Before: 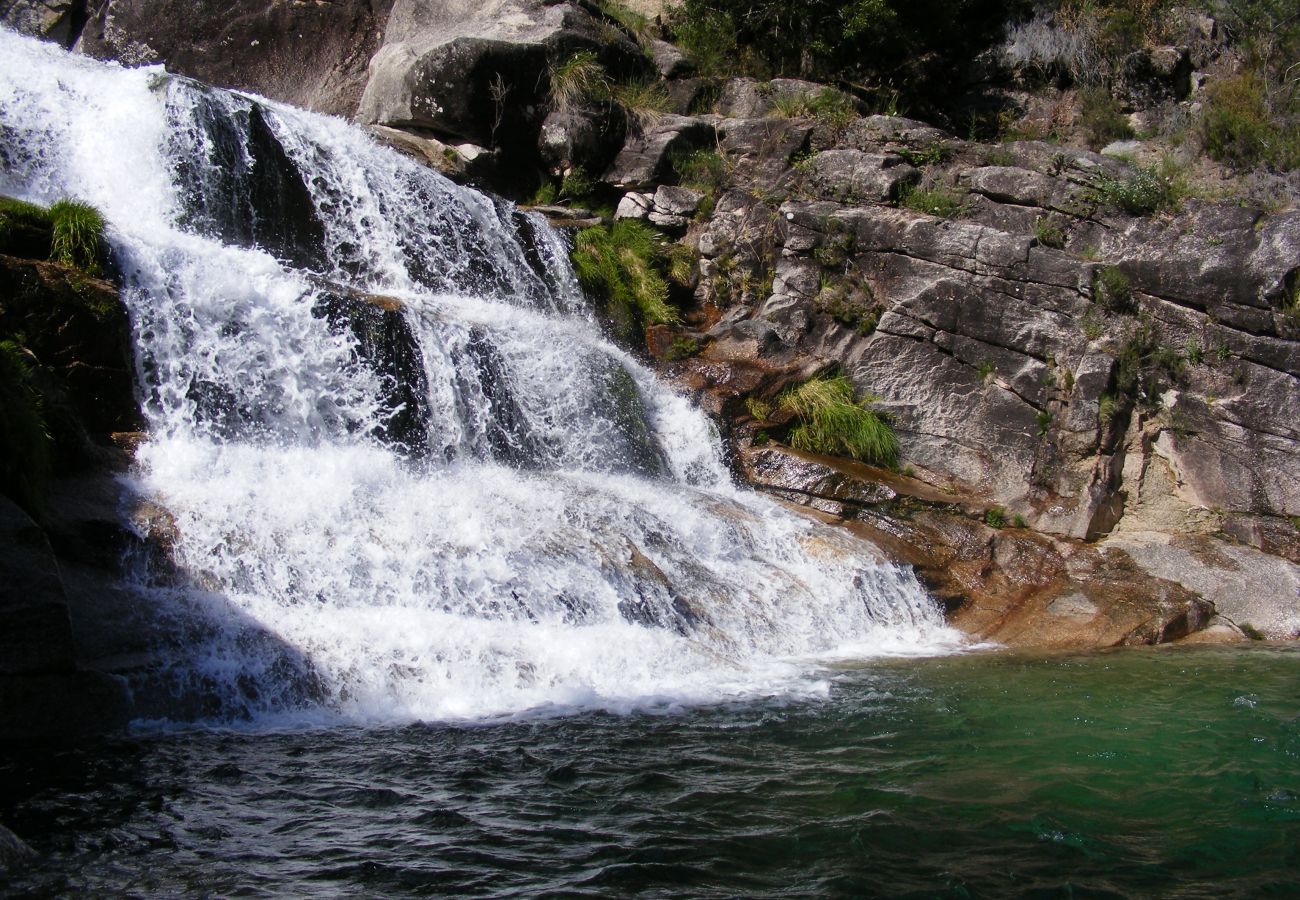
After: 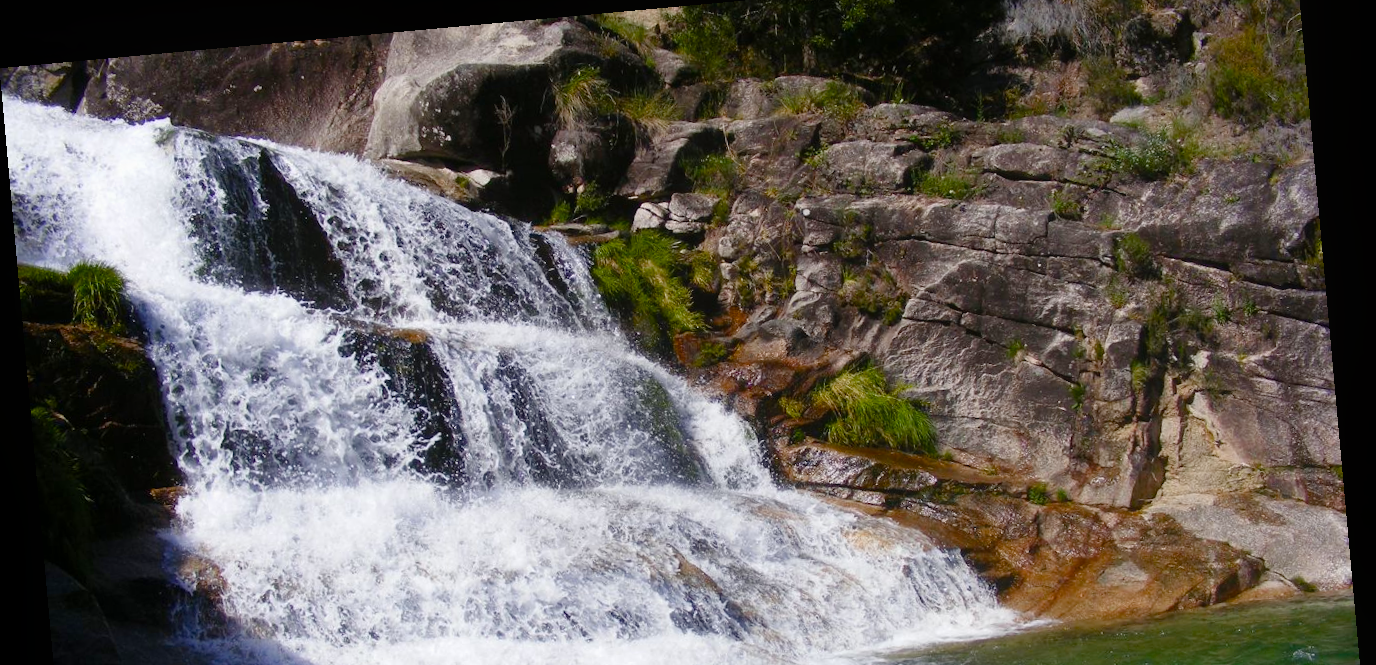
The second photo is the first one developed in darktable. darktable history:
rotate and perspective: rotation -5.2°, automatic cropping off
color balance rgb: perceptual saturation grading › global saturation 20%, perceptual saturation grading › highlights -25%, perceptual saturation grading › shadows 50%
crop and rotate: top 4.848%, bottom 29.503%
contrast equalizer: octaves 7, y [[0.6 ×6], [0.55 ×6], [0 ×6], [0 ×6], [0 ×6]], mix -0.2
tone equalizer: on, module defaults
